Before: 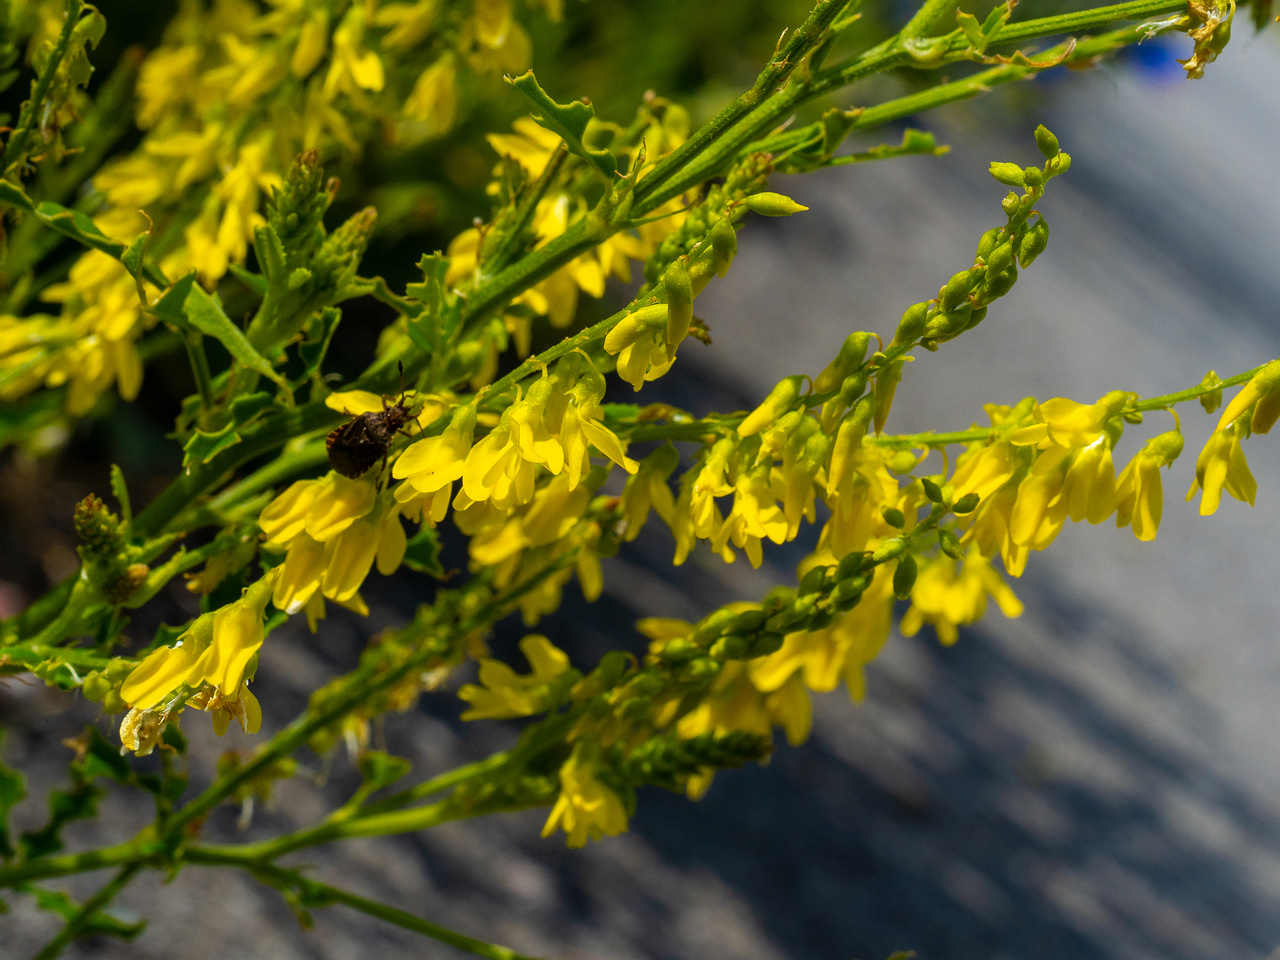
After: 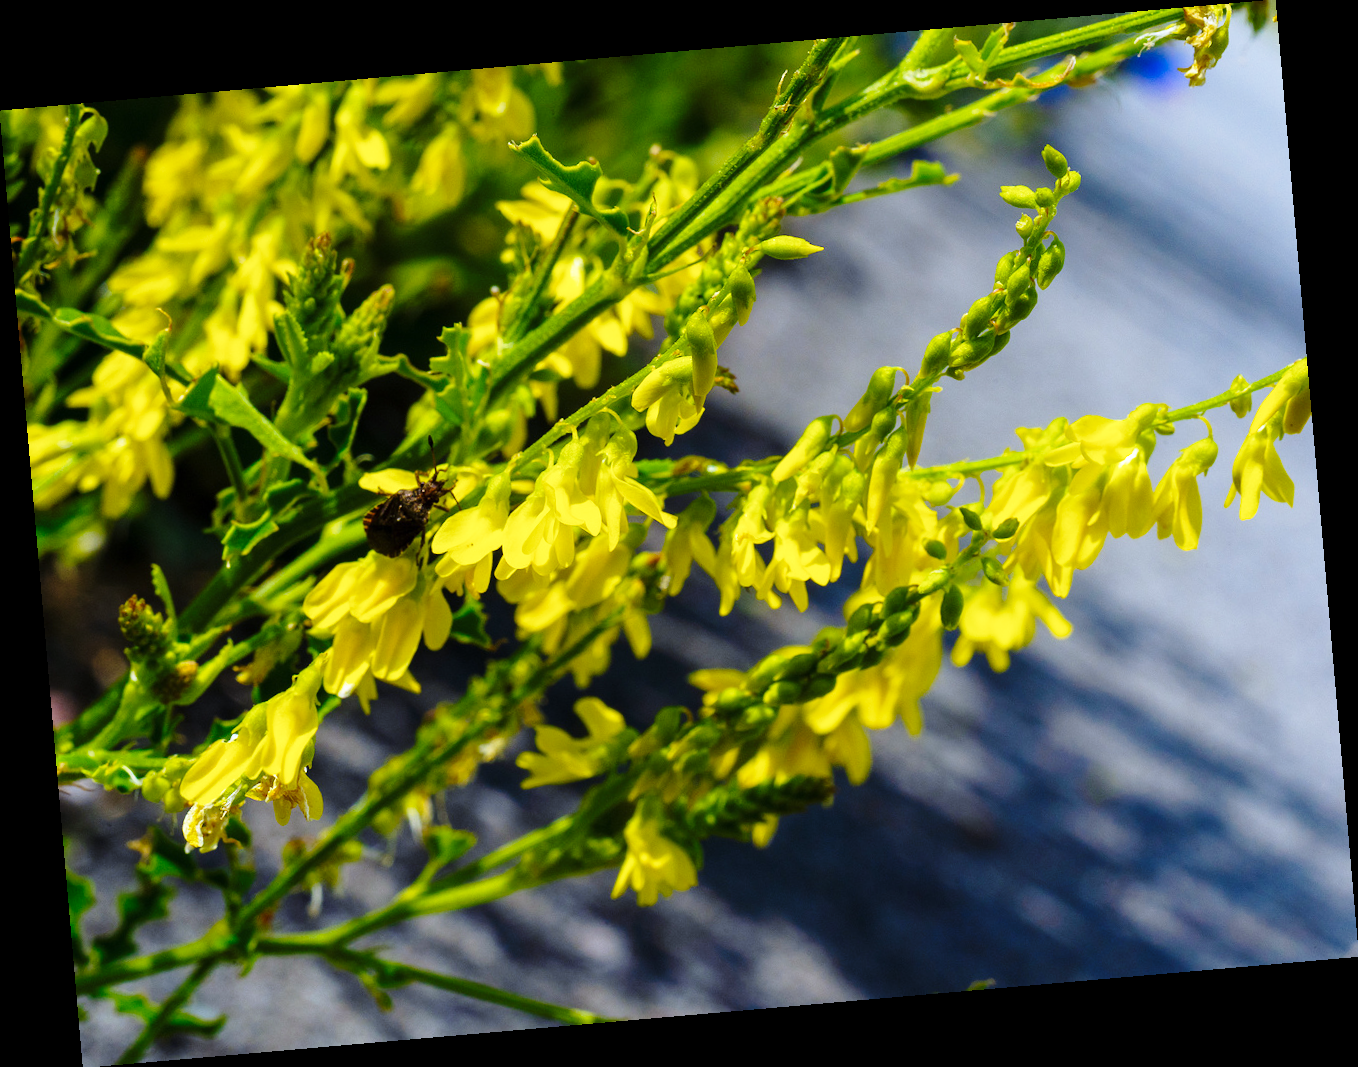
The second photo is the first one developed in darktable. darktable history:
rotate and perspective: rotation -4.98°, automatic cropping off
base curve: curves: ch0 [(0, 0) (0.028, 0.03) (0.121, 0.232) (0.46, 0.748) (0.859, 0.968) (1, 1)], preserve colors none
white balance: red 0.948, green 1.02, blue 1.176
